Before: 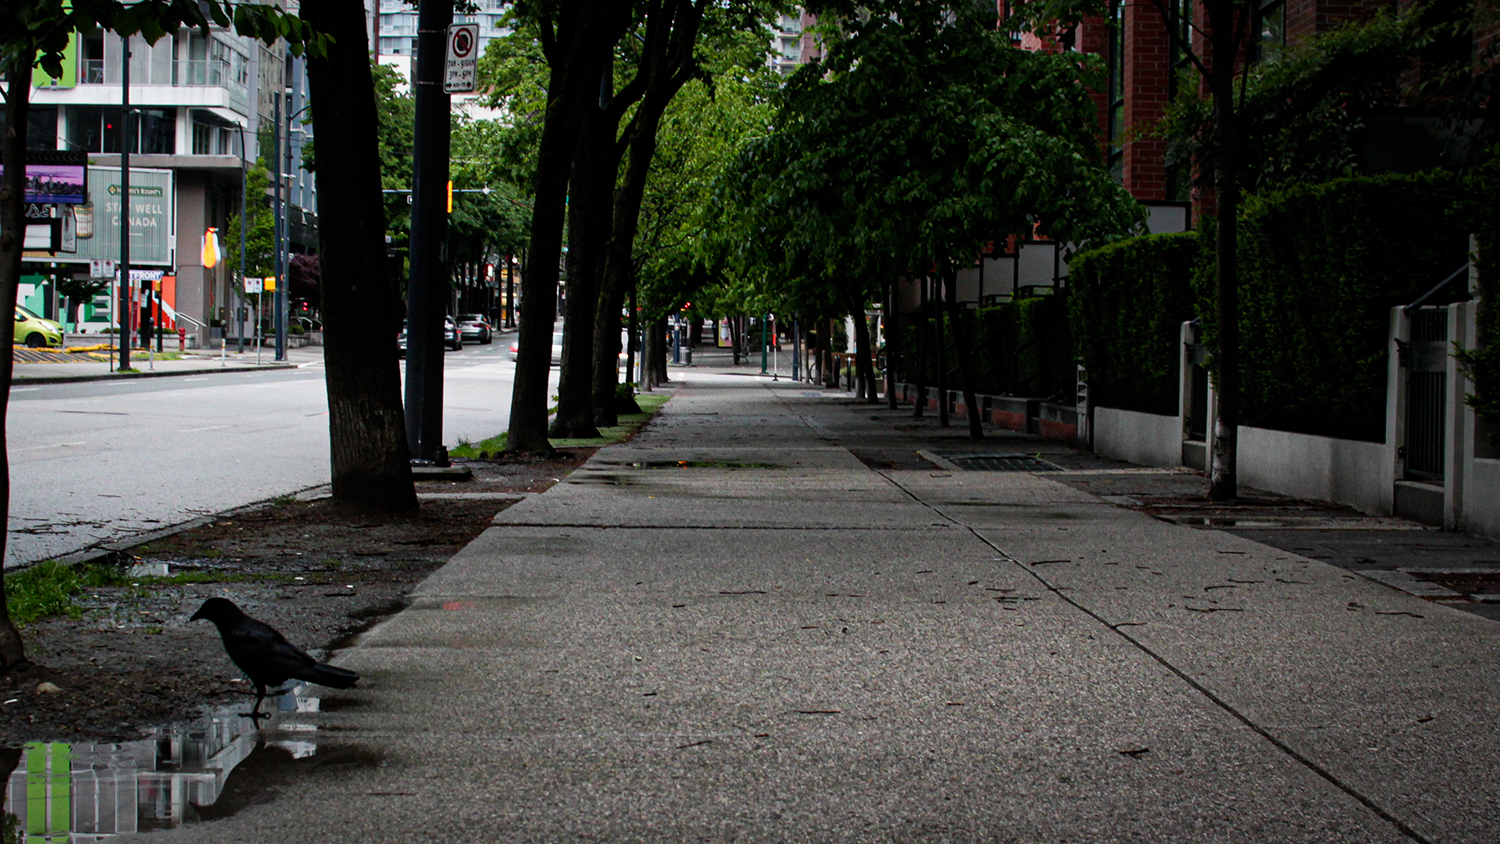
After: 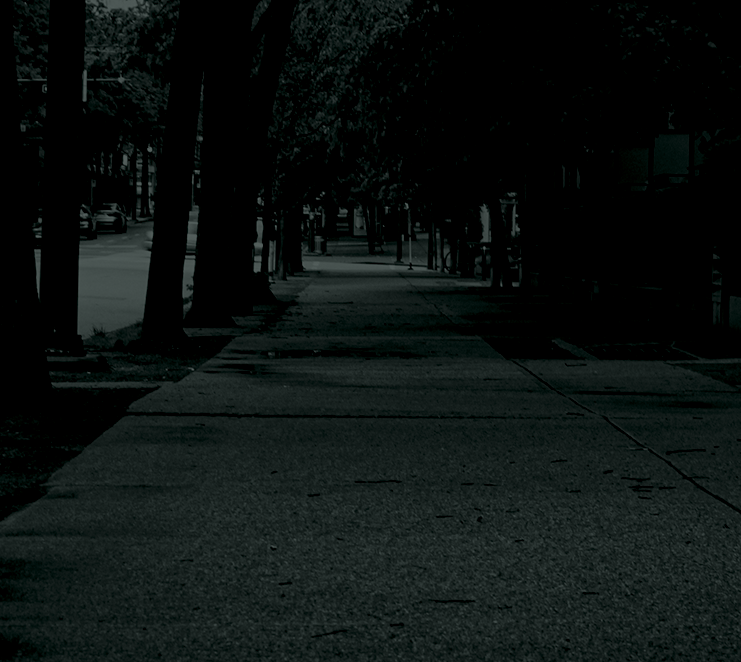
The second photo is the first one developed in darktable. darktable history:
crop and rotate: angle 0.02°, left 24.353%, top 13.219%, right 26.156%, bottom 8.224%
colorize: hue 90°, saturation 19%, lightness 1.59%, version 1
